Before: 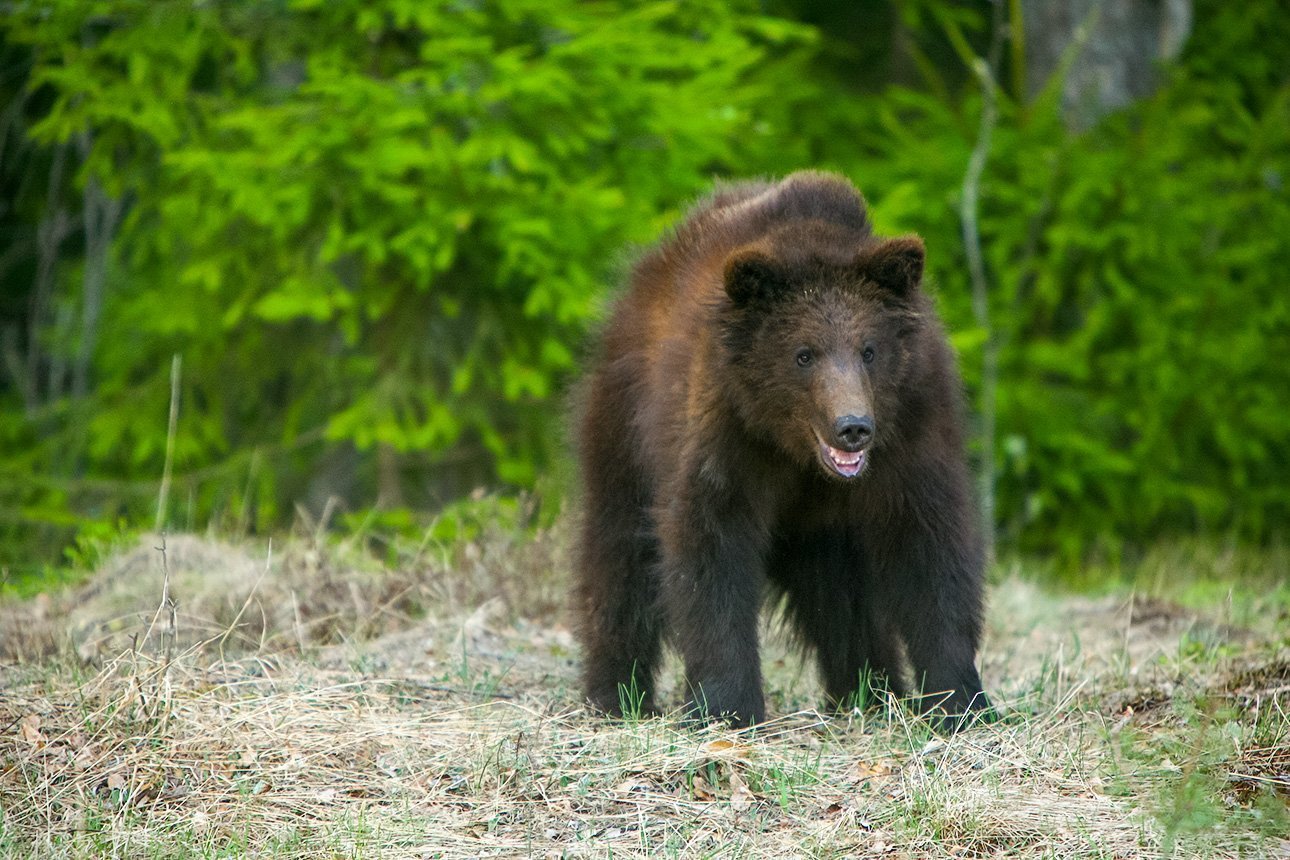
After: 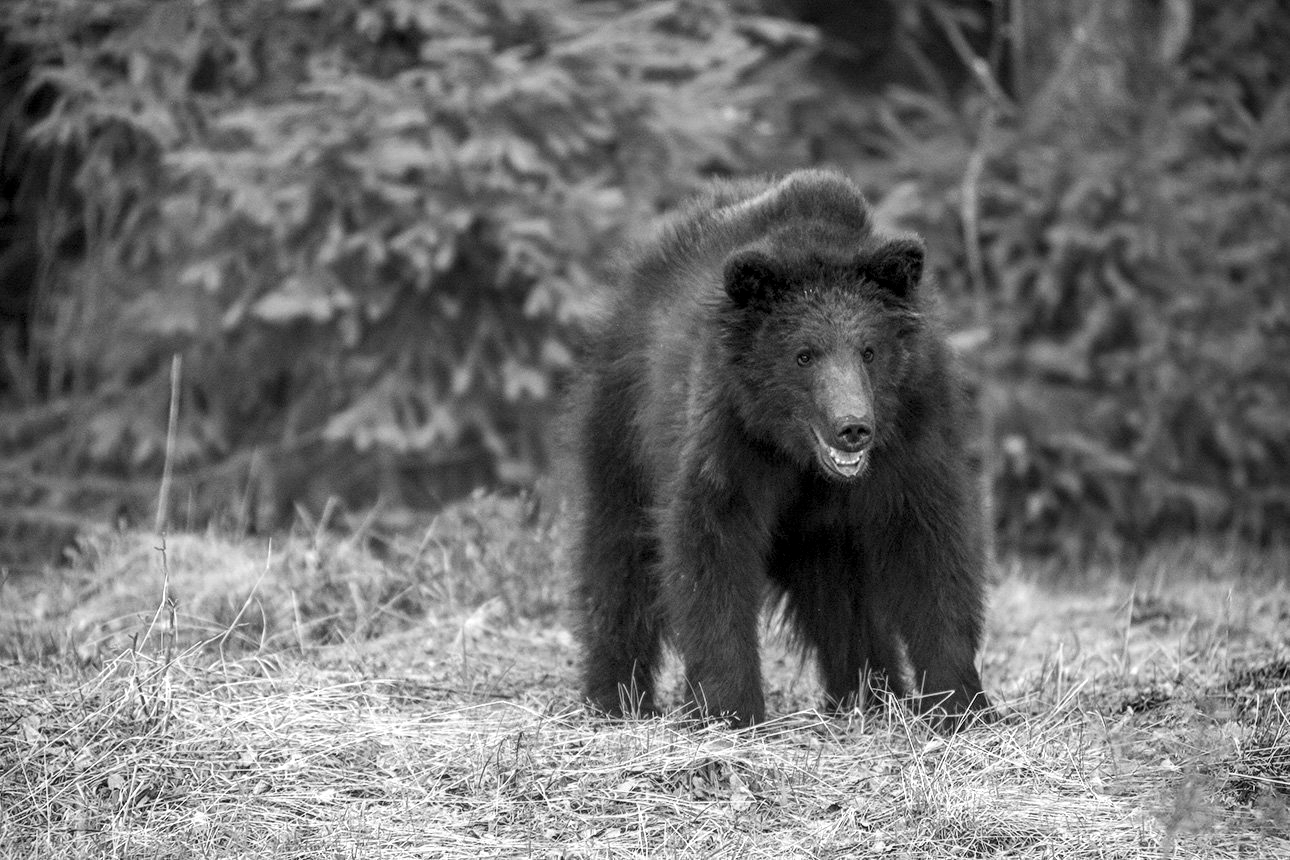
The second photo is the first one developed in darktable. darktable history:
local contrast: detail 130%
monochrome: on, module defaults
